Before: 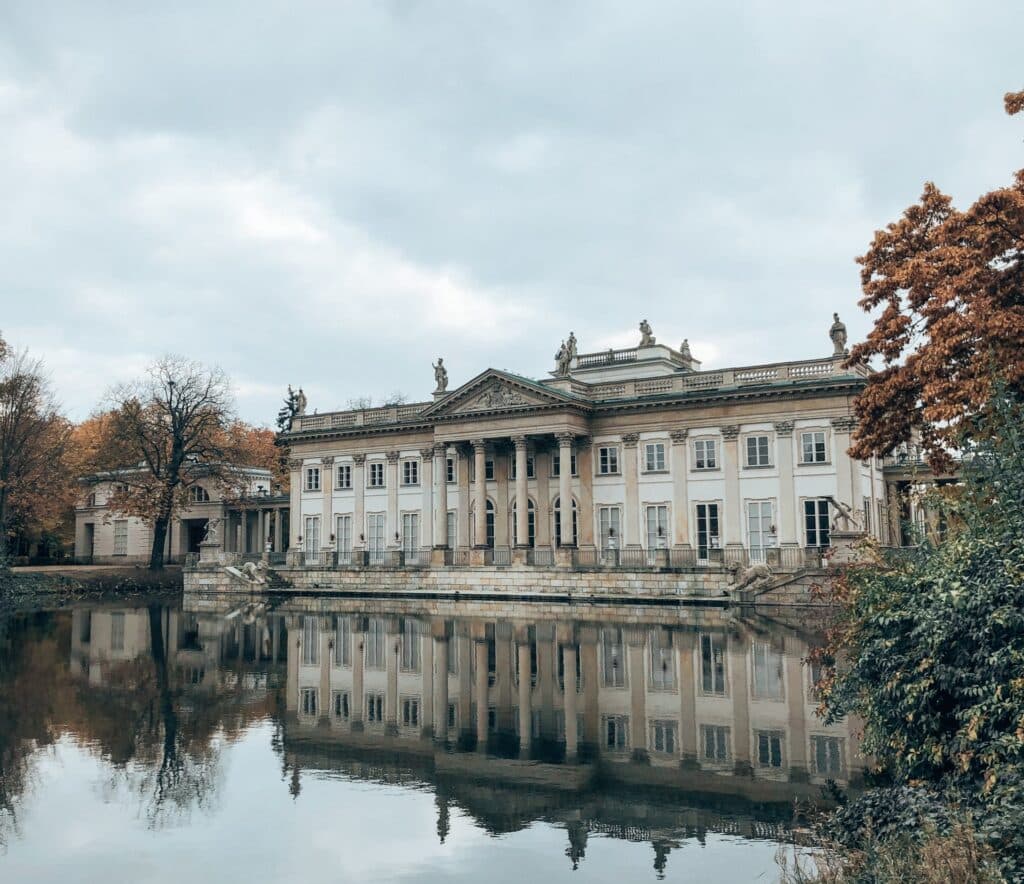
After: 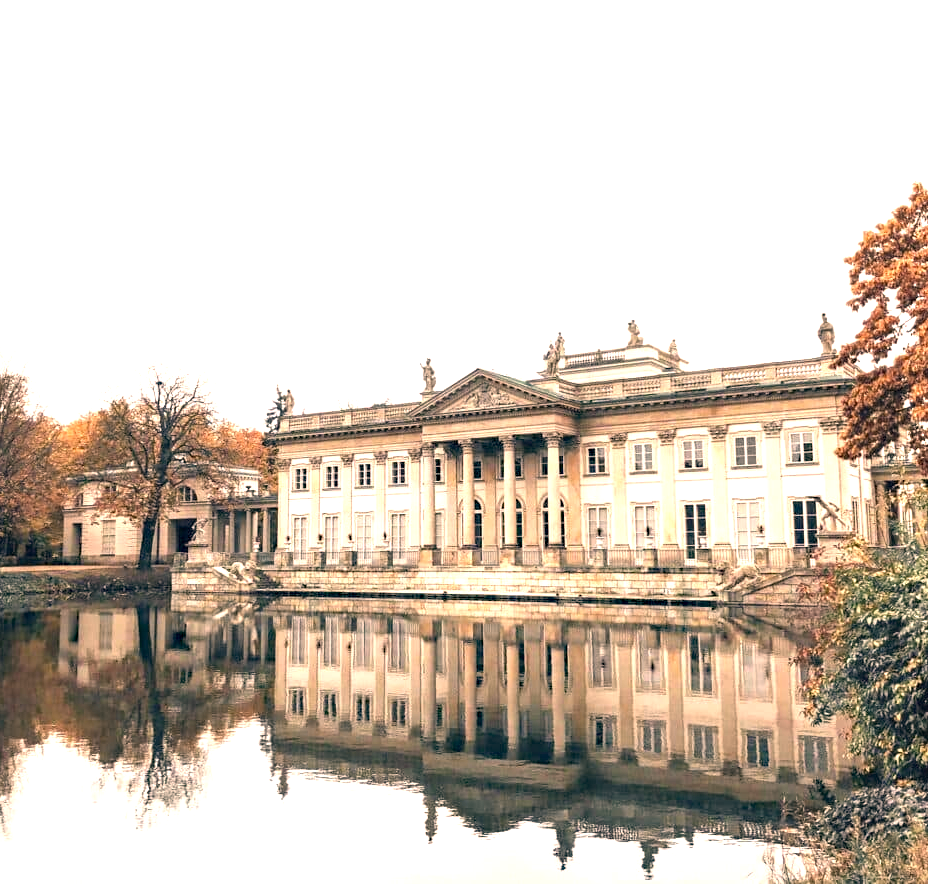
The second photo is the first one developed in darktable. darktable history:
crop and rotate: left 1.206%, right 8.136%
color correction: highlights a* 17.67, highlights b* 18.84
exposure: black level correction 0, exposure 1.47 EV, compensate highlight preservation false
haze removal: compatibility mode true, adaptive false
